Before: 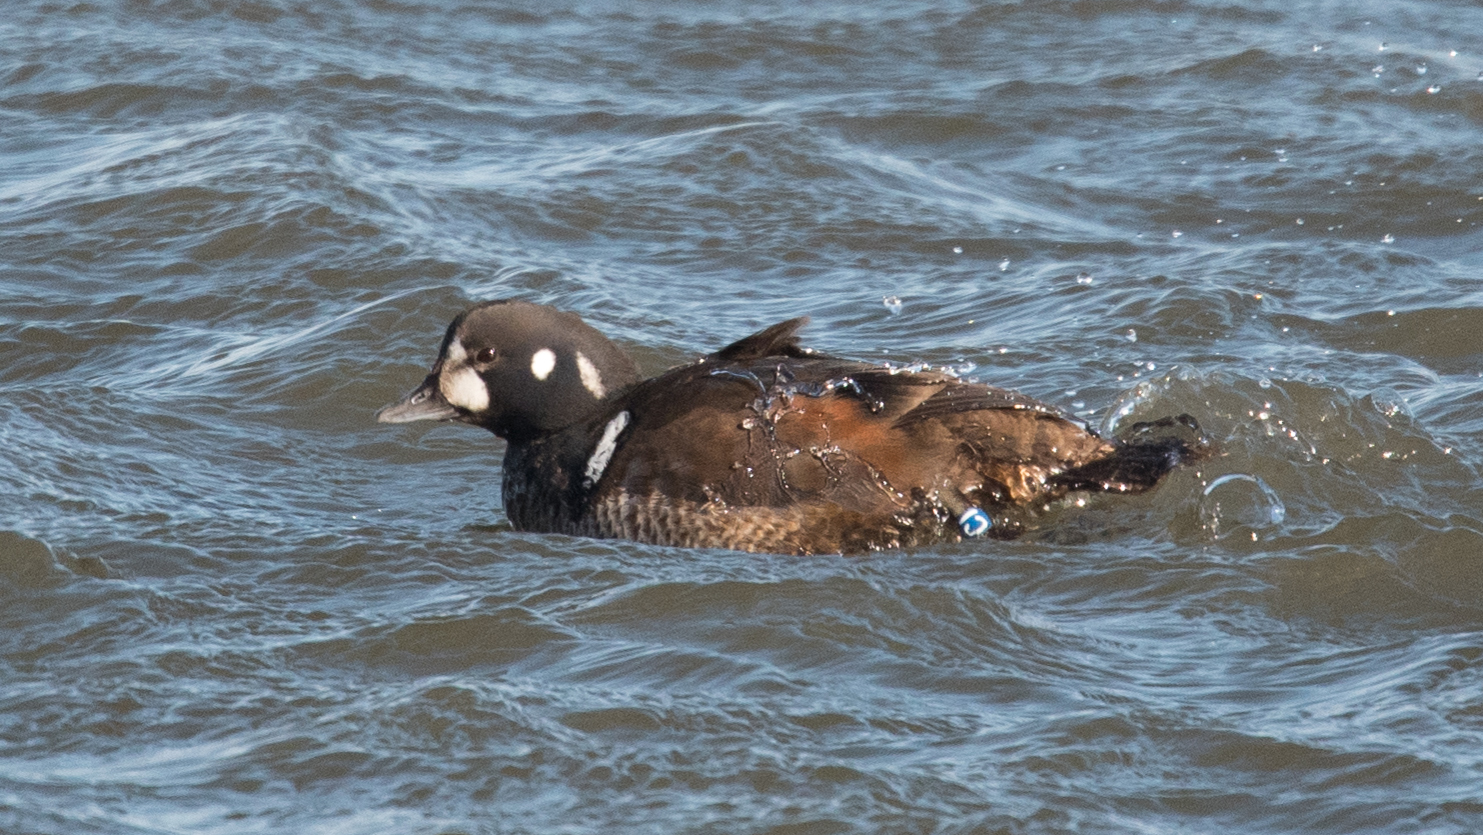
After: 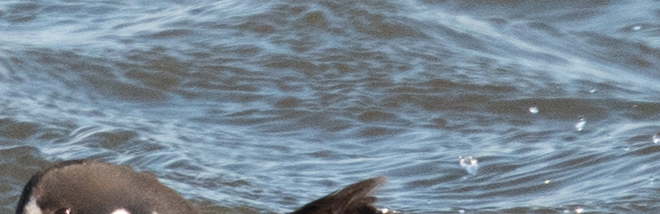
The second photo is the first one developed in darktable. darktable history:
exposure: compensate exposure bias true, compensate highlight preservation false
crop: left 28.644%, top 16.819%, right 26.845%, bottom 57.492%
